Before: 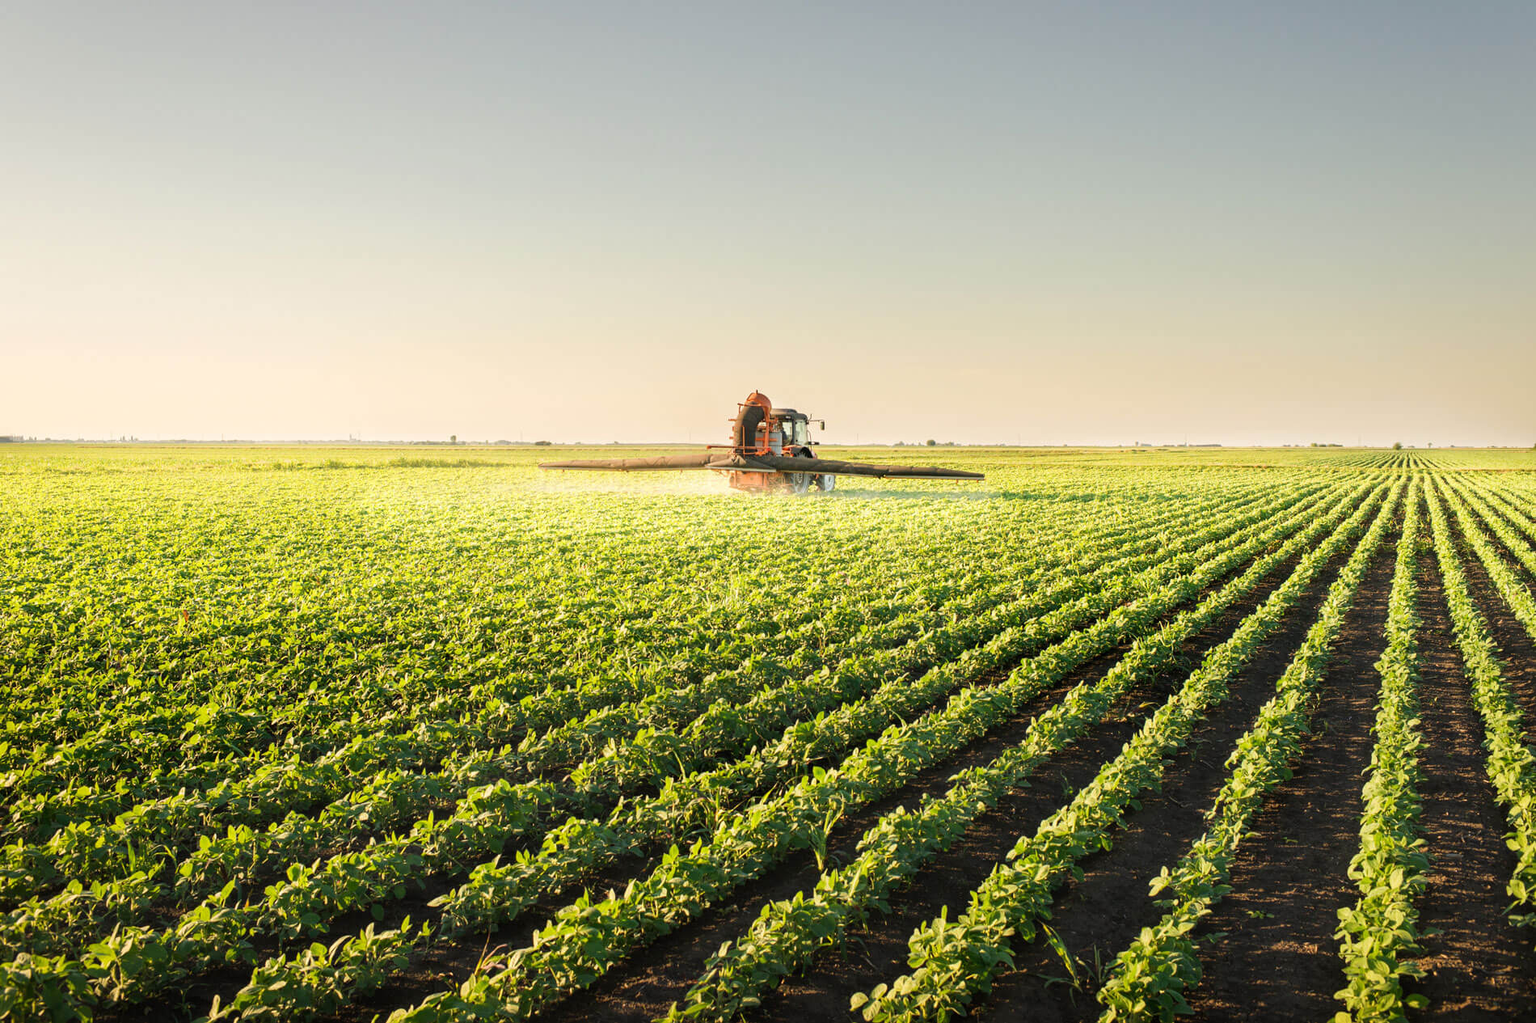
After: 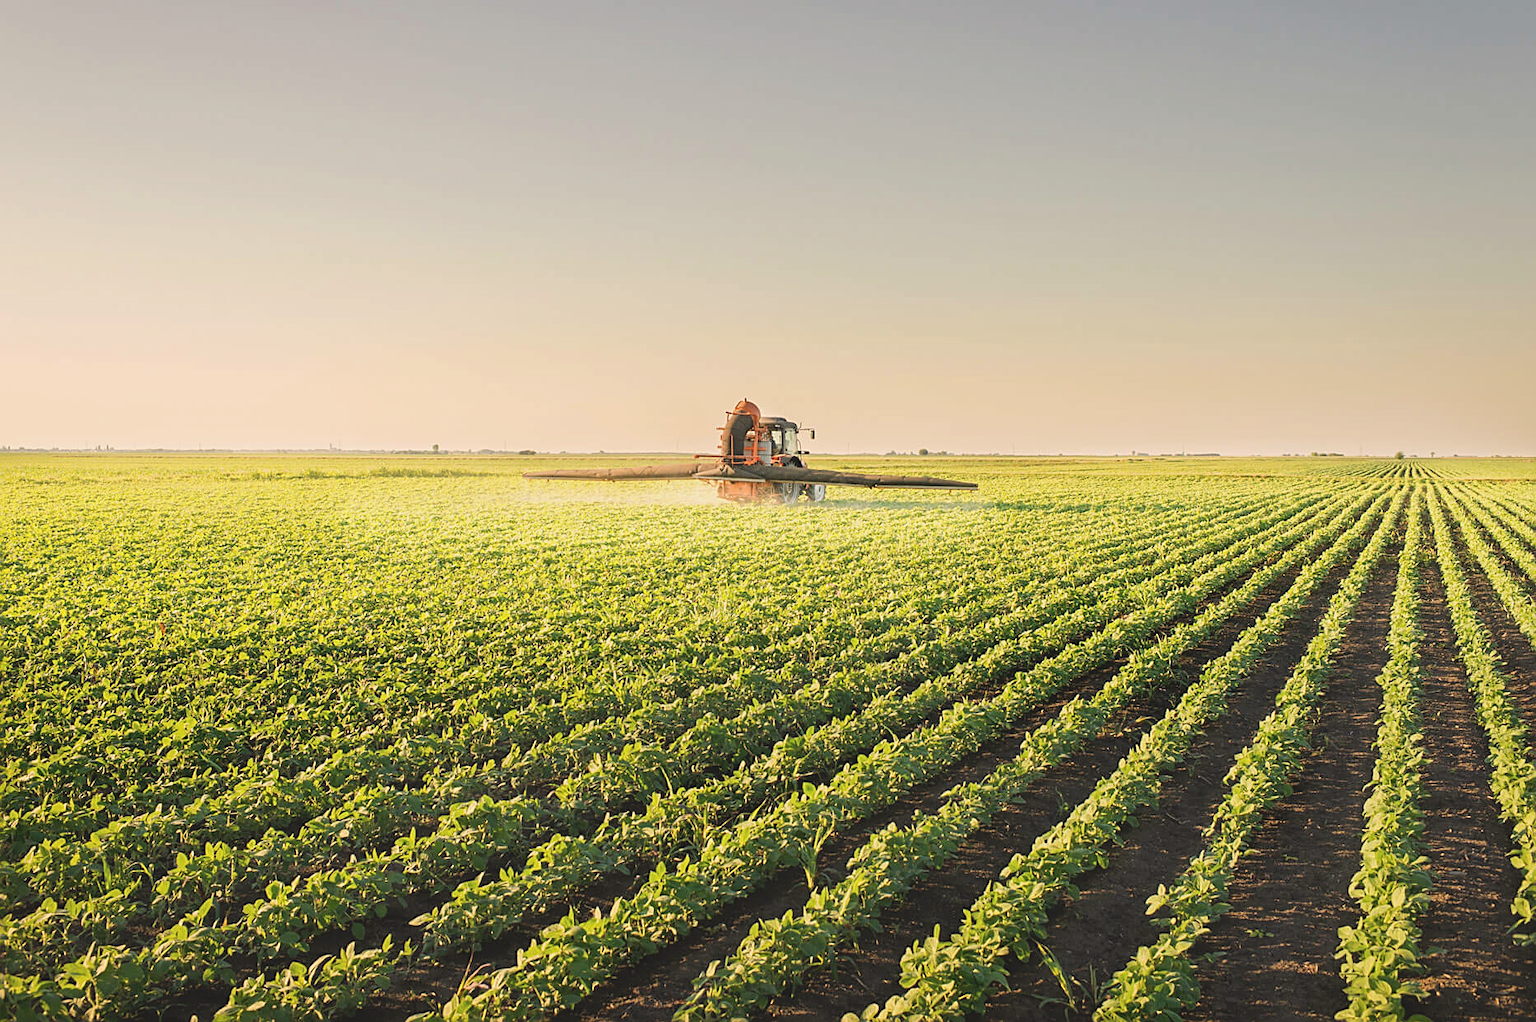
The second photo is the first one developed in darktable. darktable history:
contrast brightness saturation: contrast -0.15, brightness 0.05, saturation -0.12
color correction: highlights a* 3.84, highlights b* 5.07
sharpen: on, module defaults
crop: left 1.743%, right 0.268%, bottom 2.011%
